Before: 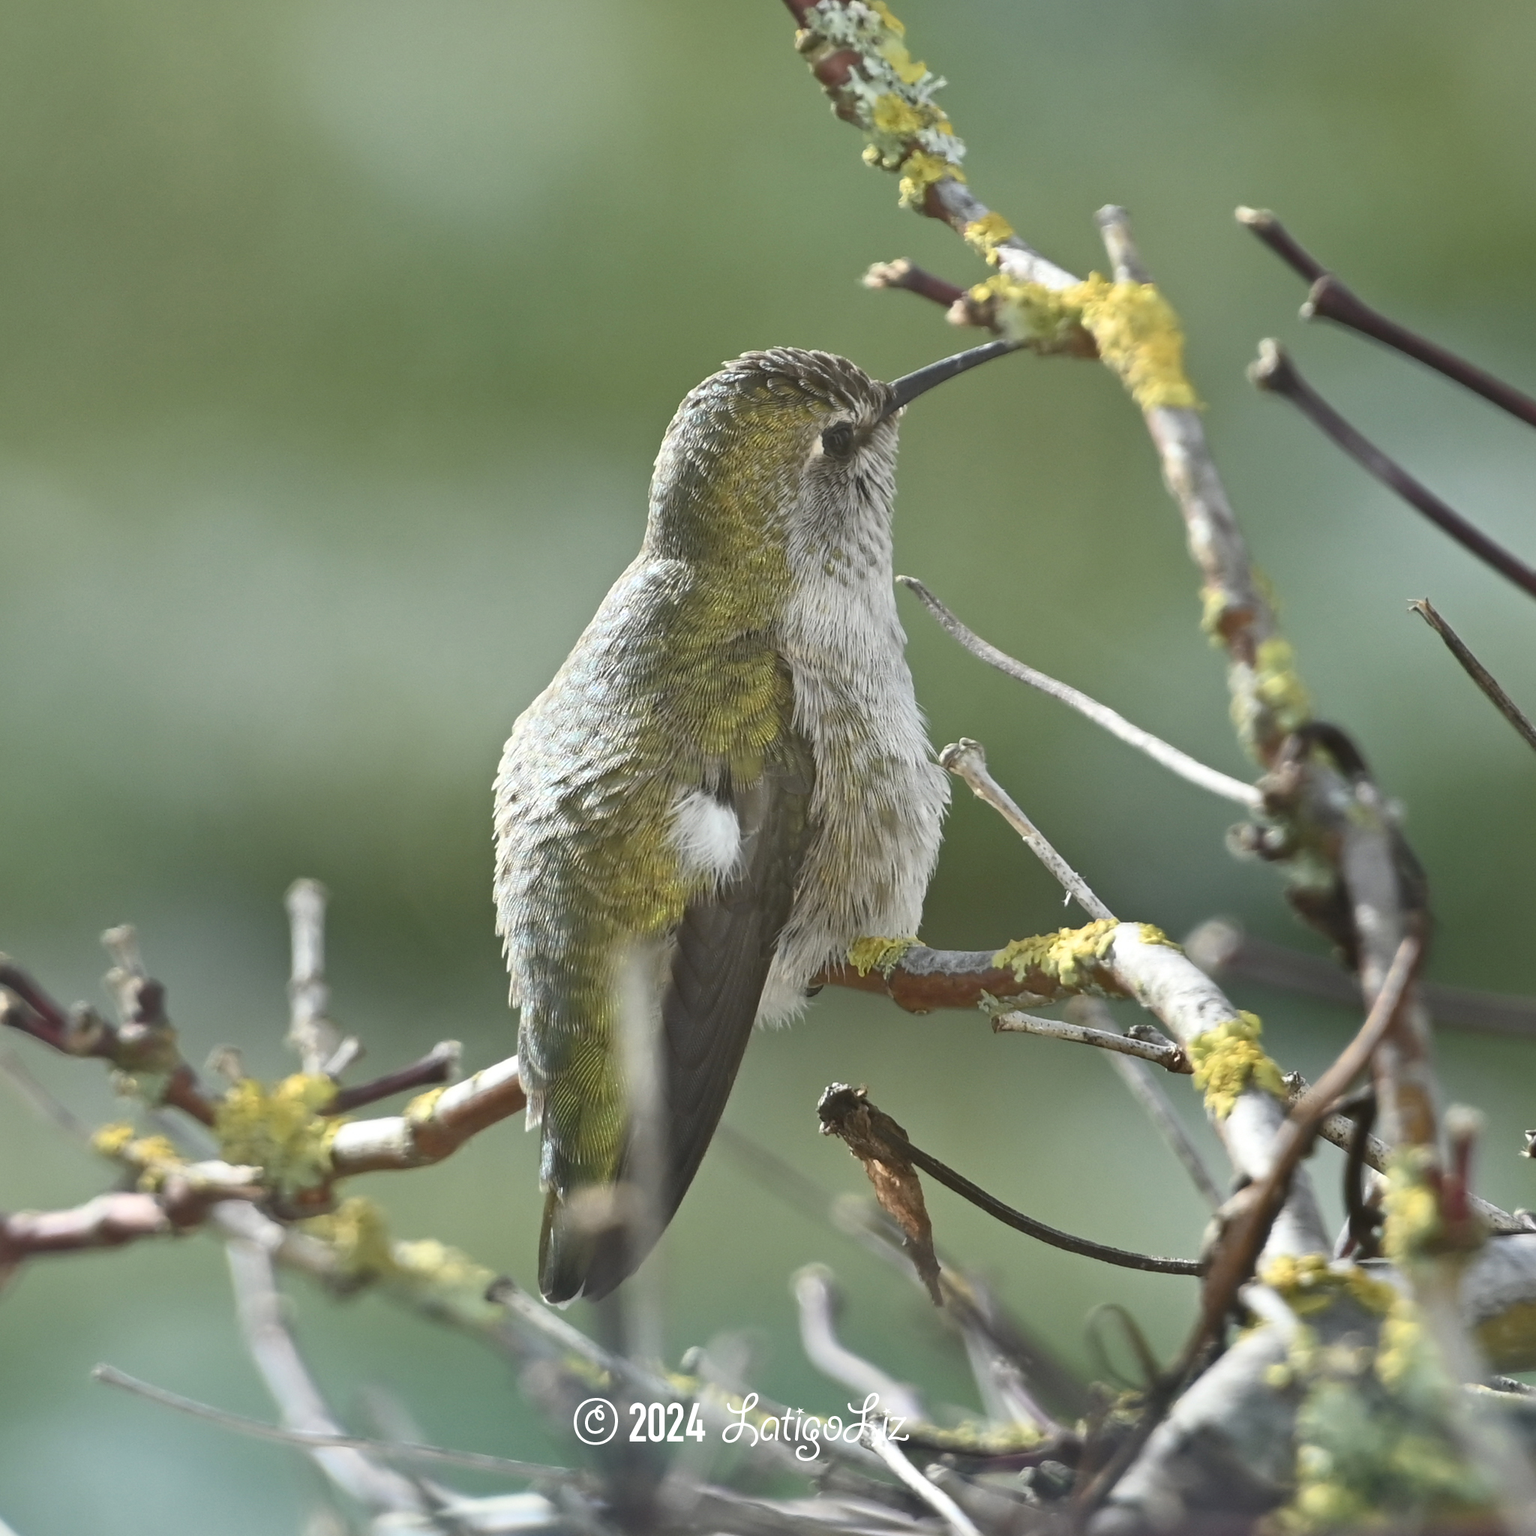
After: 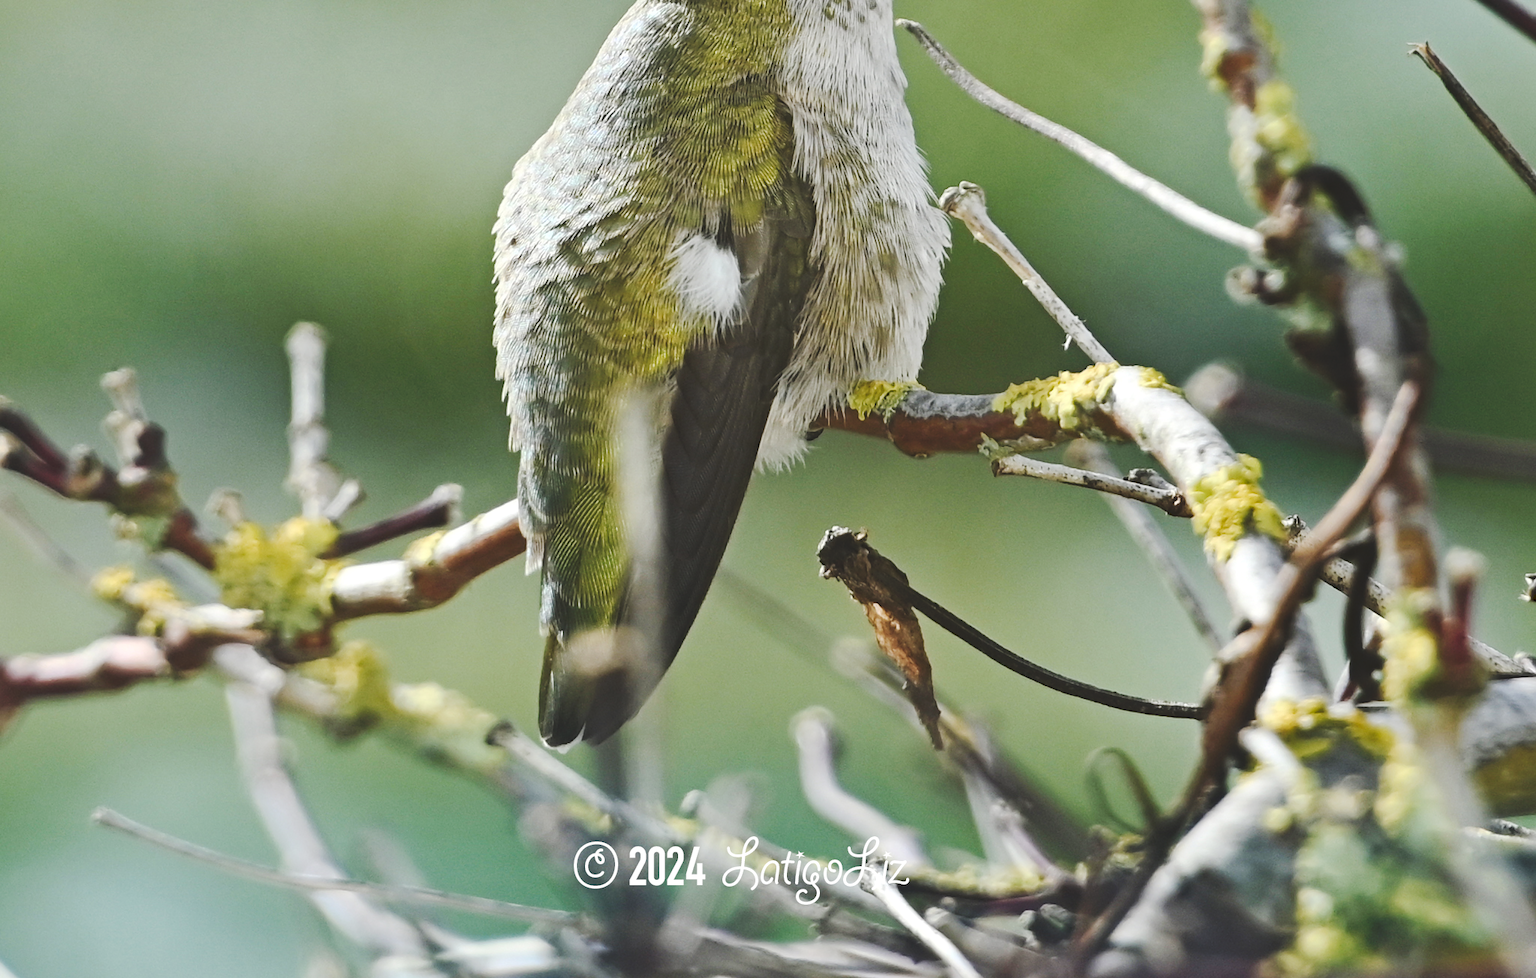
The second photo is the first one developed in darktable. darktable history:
tone curve: curves: ch0 [(0, 0) (0.003, 0.108) (0.011, 0.112) (0.025, 0.117) (0.044, 0.126) (0.069, 0.133) (0.1, 0.146) (0.136, 0.158) (0.177, 0.178) (0.224, 0.212) (0.277, 0.256) (0.335, 0.331) (0.399, 0.423) (0.468, 0.538) (0.543, 0.641) (0.623, 0.721) (0.709, 0.792) (0.801, 0.845) (0.898, 0.917) (1, 1)], preserve colors none
haze removal: compatibility mode true, adaptive false
crop and rotate: top 36.25%
